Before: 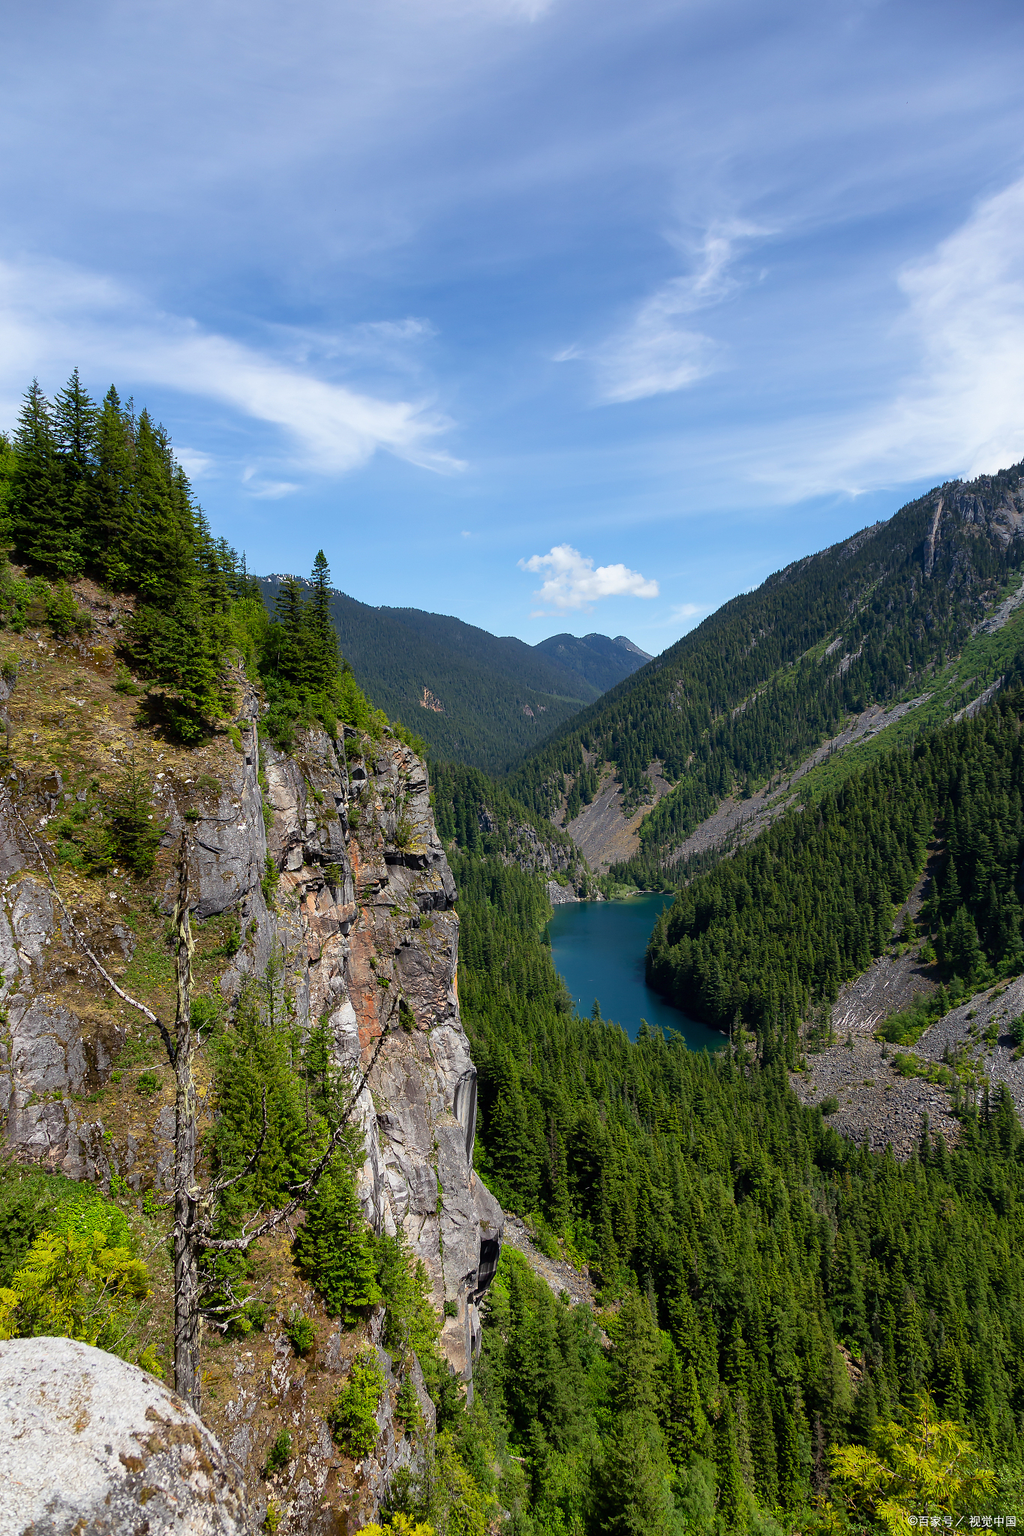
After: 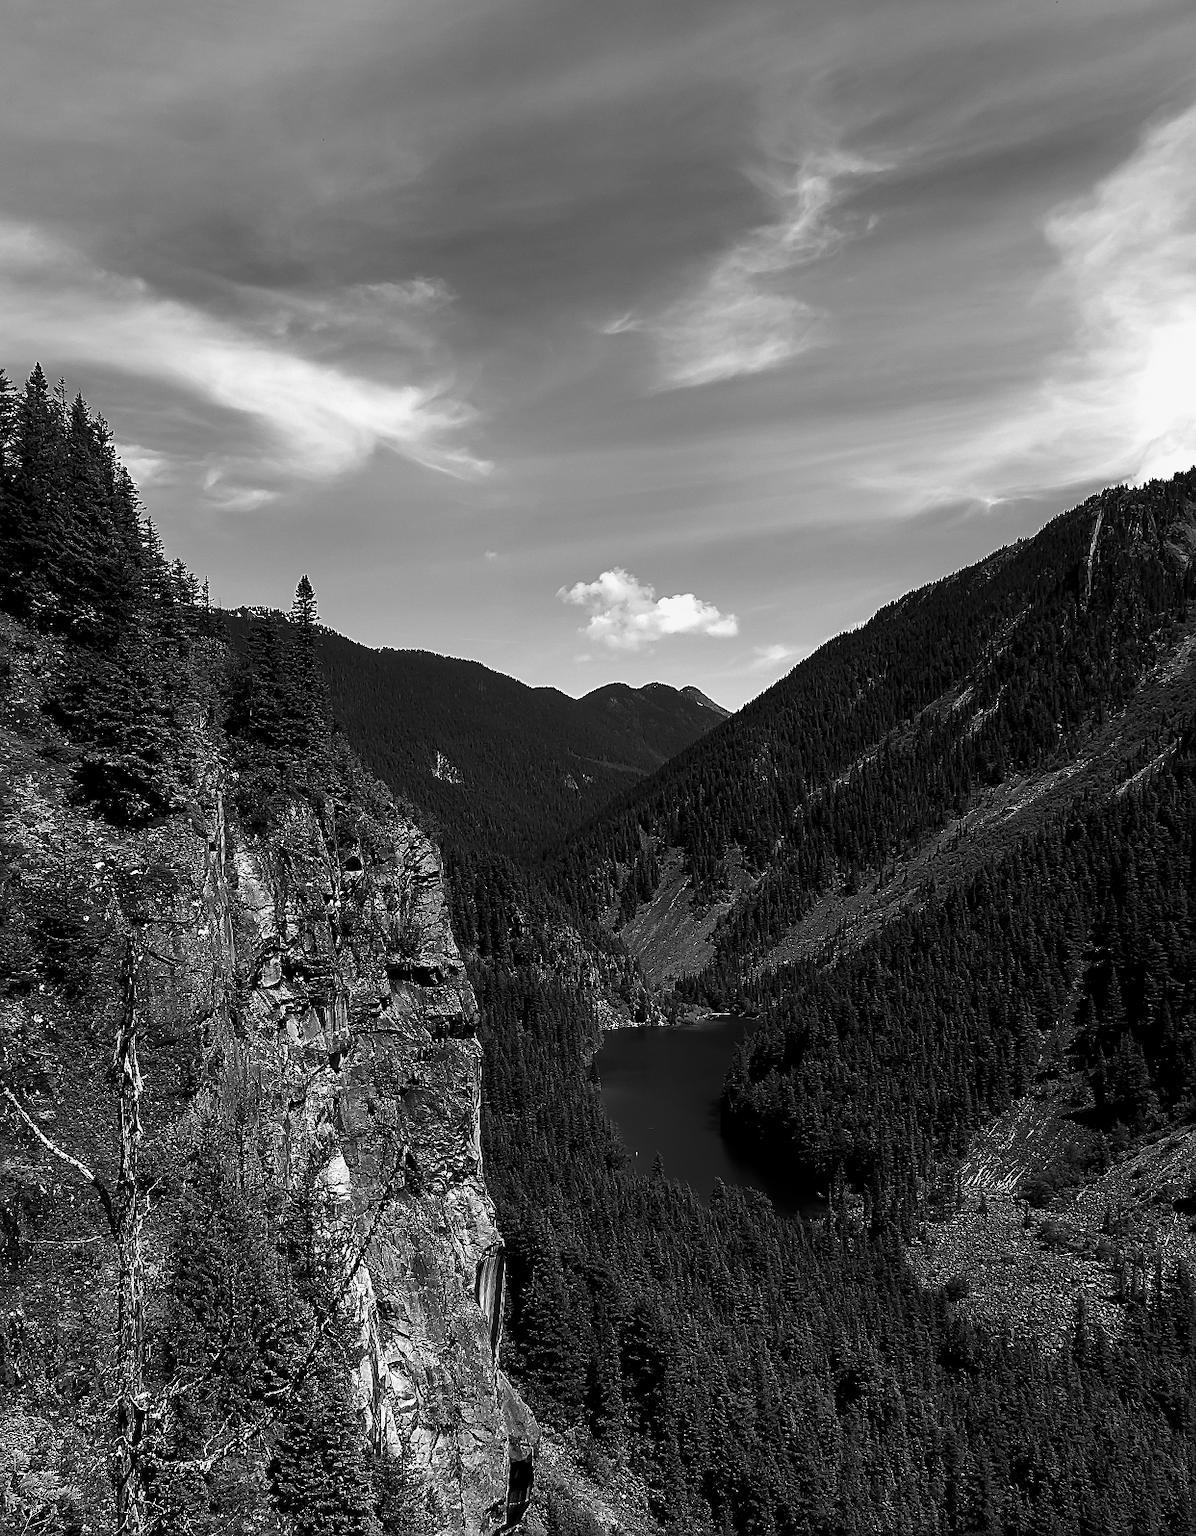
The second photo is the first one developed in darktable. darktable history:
color balance rgb: highlights gain › chroma 2.94%, highlights gain › hue 60.57°, global offset › chroma 0.25%, global offset › hue 256.52°, perceptual saturation grading › global saturation 20%, perceptual saturation grading › highlights -50%, perceptual saturation grading › shadows 30%, contrast 15%
sharpen: on, module defaults
levels: mode automatic, black 8.58%, gray 59.42%, levels [0, 0.445, 1]
contrast brightness saturation: contrast -0.08, brightness -0.04, saturation -0.11
exposure: exposure 0.128 EV, compensate highlight preservation false
crop: left 8.155%, top 6.611%, bottom 15.385%
monochrome: a -35.87, b 49.73, size 1.7
fill light: on, module defaults
